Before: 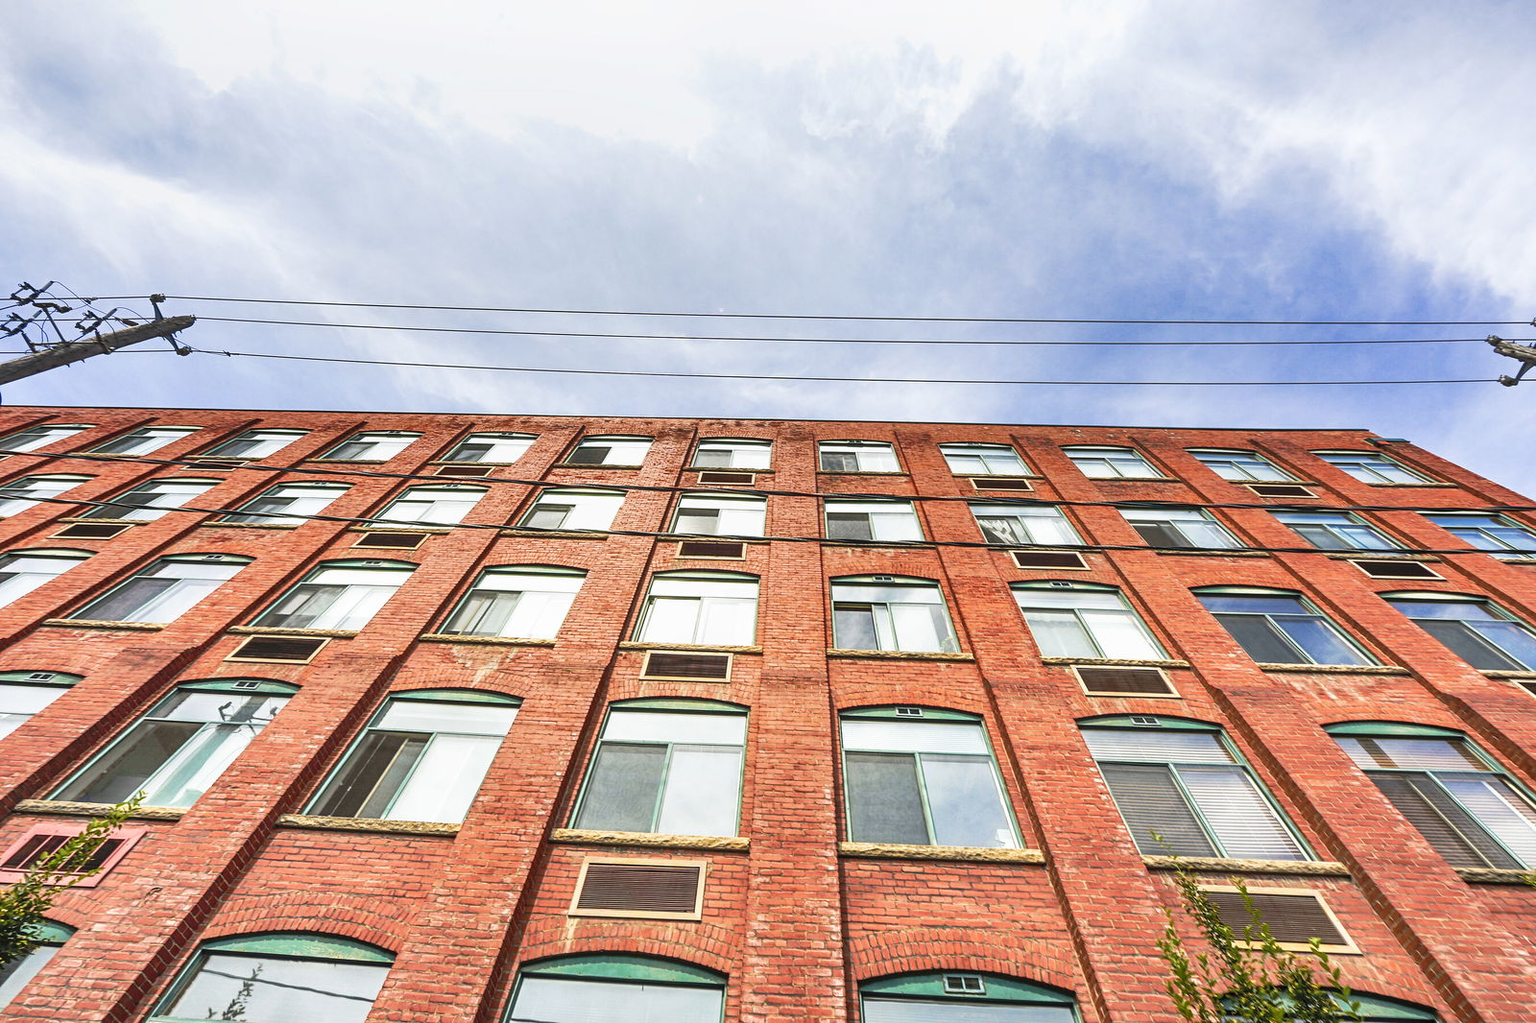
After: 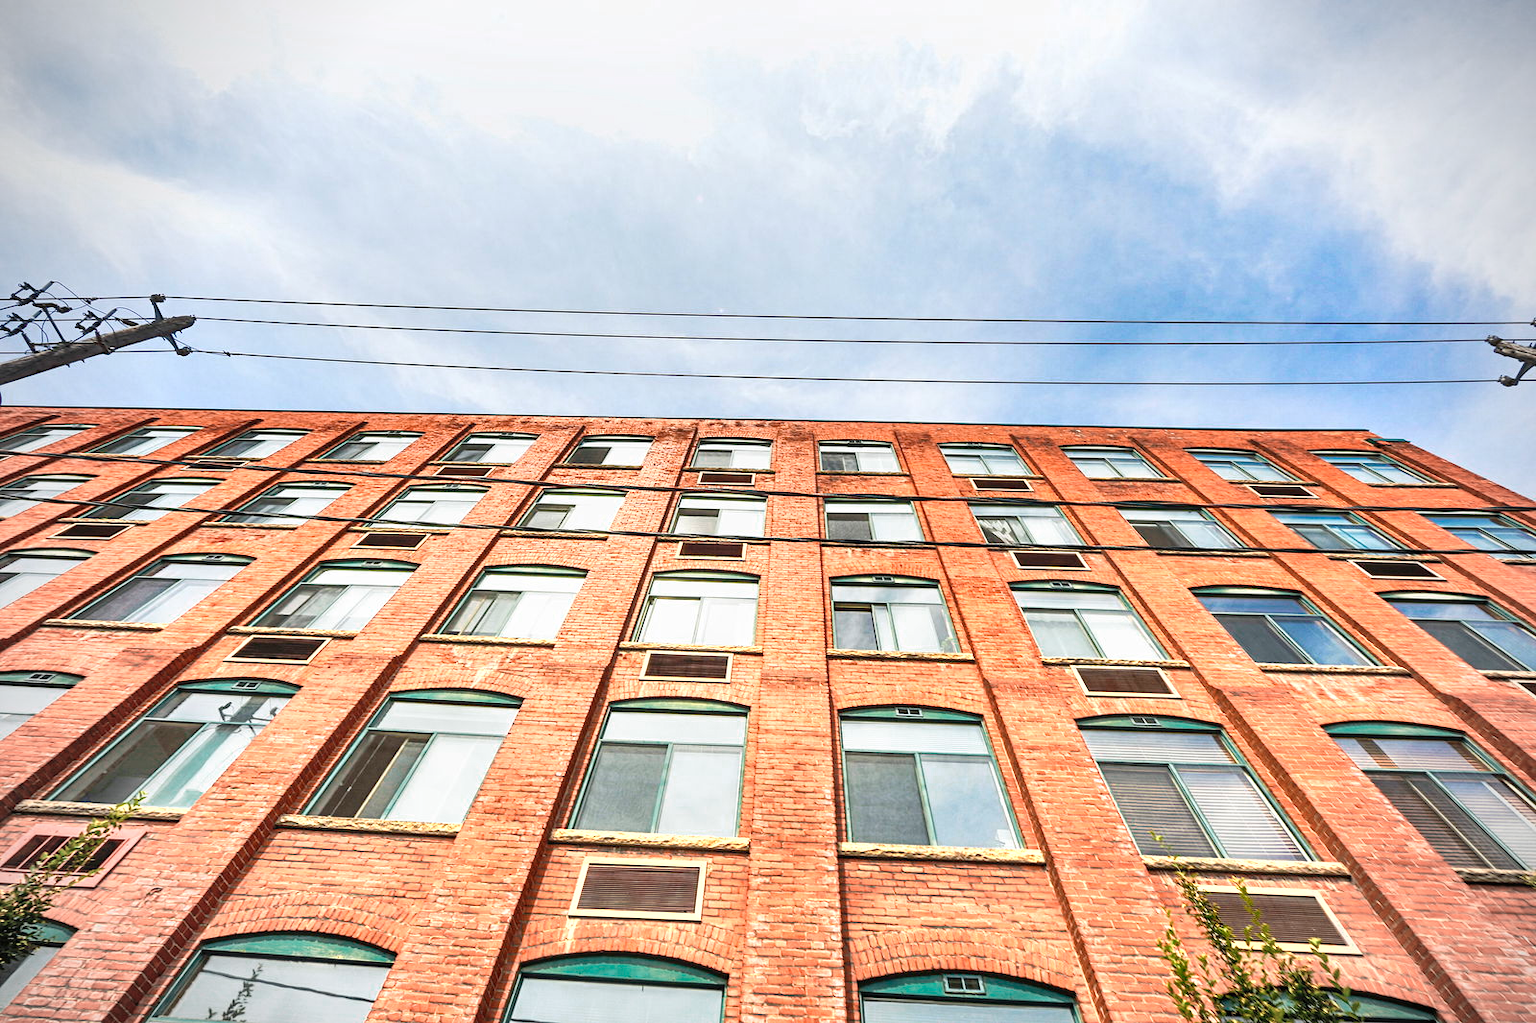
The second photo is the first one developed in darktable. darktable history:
color zones: curves: ch0 [(0.018, 0.548) (0.224, 0.64) (0.425, 0.447) (0.675, 0.575) (0.732, 0.579)]; ch1 [(0.066, 0.487) (0.25, 0.5) (0.404, 0.43) (0.75, 0.421) (0.956, 0.421)]; ch2 [(0.044, 0.561) (0.215, 0.465) (0.399, 0.544) (0.465, 0.548) (0.614, 0.447) (0.724, 0.43) (0.882, 0.623) (0.956, 0.632)]
vignetting: on, module defaults
color balance rgb: perceptual saturation grading › global saturation 10%
